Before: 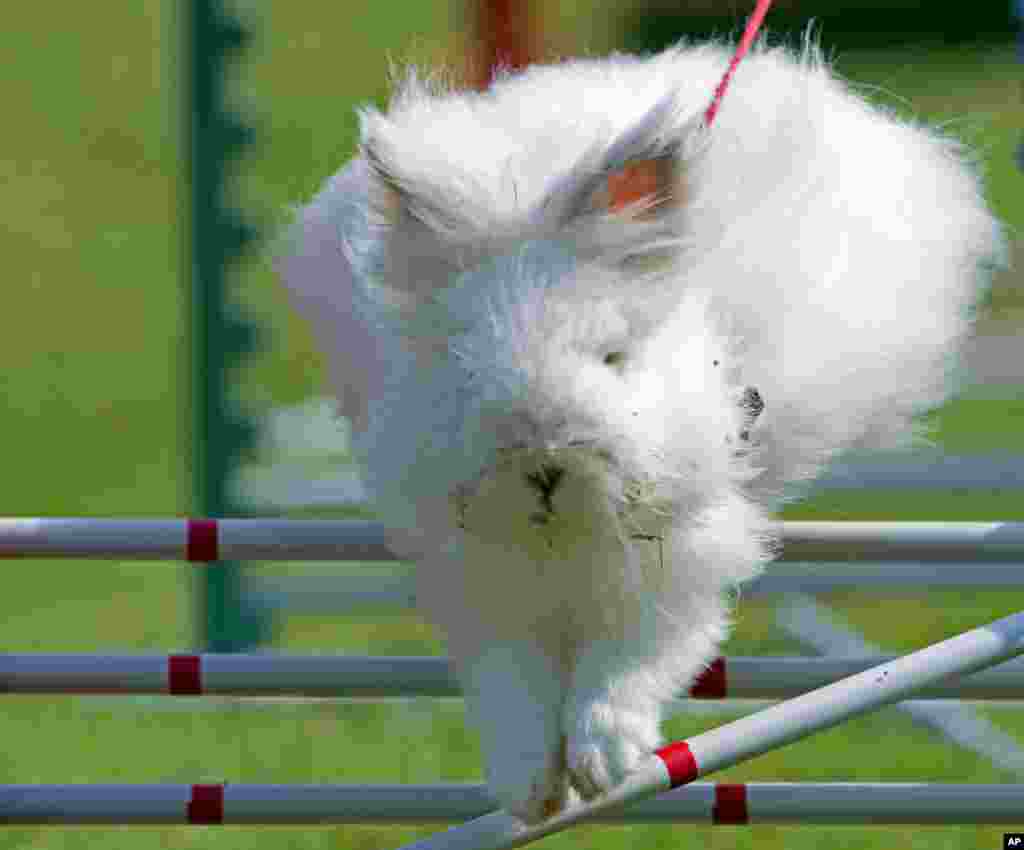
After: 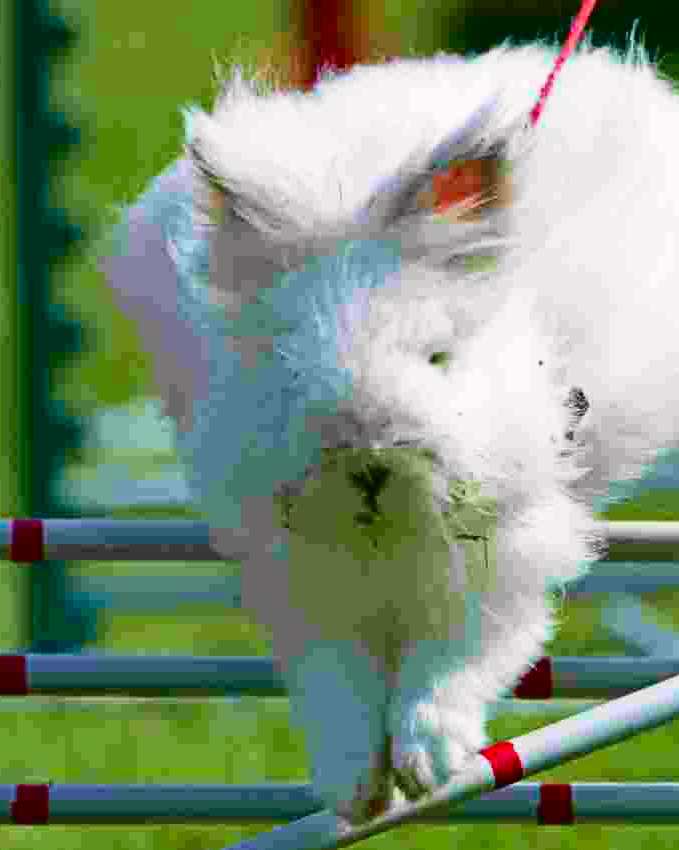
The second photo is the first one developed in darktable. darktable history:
crop: left 17.097%, right 16.578%
tone curve: curves: ch0 [(0, 0.023) (0.137, 0.069) (0.249, 0.163) (0.487, 0.491) (0.778, 0.858) (0.896, 0.94) (1, 0.988)]; ch1 [(0, 0) (0.396, 0.369) (0.483, 0.459) (0.498, 0.5) (0.515, 0.517) (0.562, 0.6) (0.611, 0.667) (0.692, 0.744) (0.798, 0.863) (1, 1)]; ch2 [(0, 0) (0.426, 0.398) (0.483, 0.481) (0.503, 0.503) (0.526, 0.527) (0.549, 0.59) (0.62, 0.666) (0.705, 0.755) (0.985, 0.966)], color space Lab, independent channels, preserve colors none
